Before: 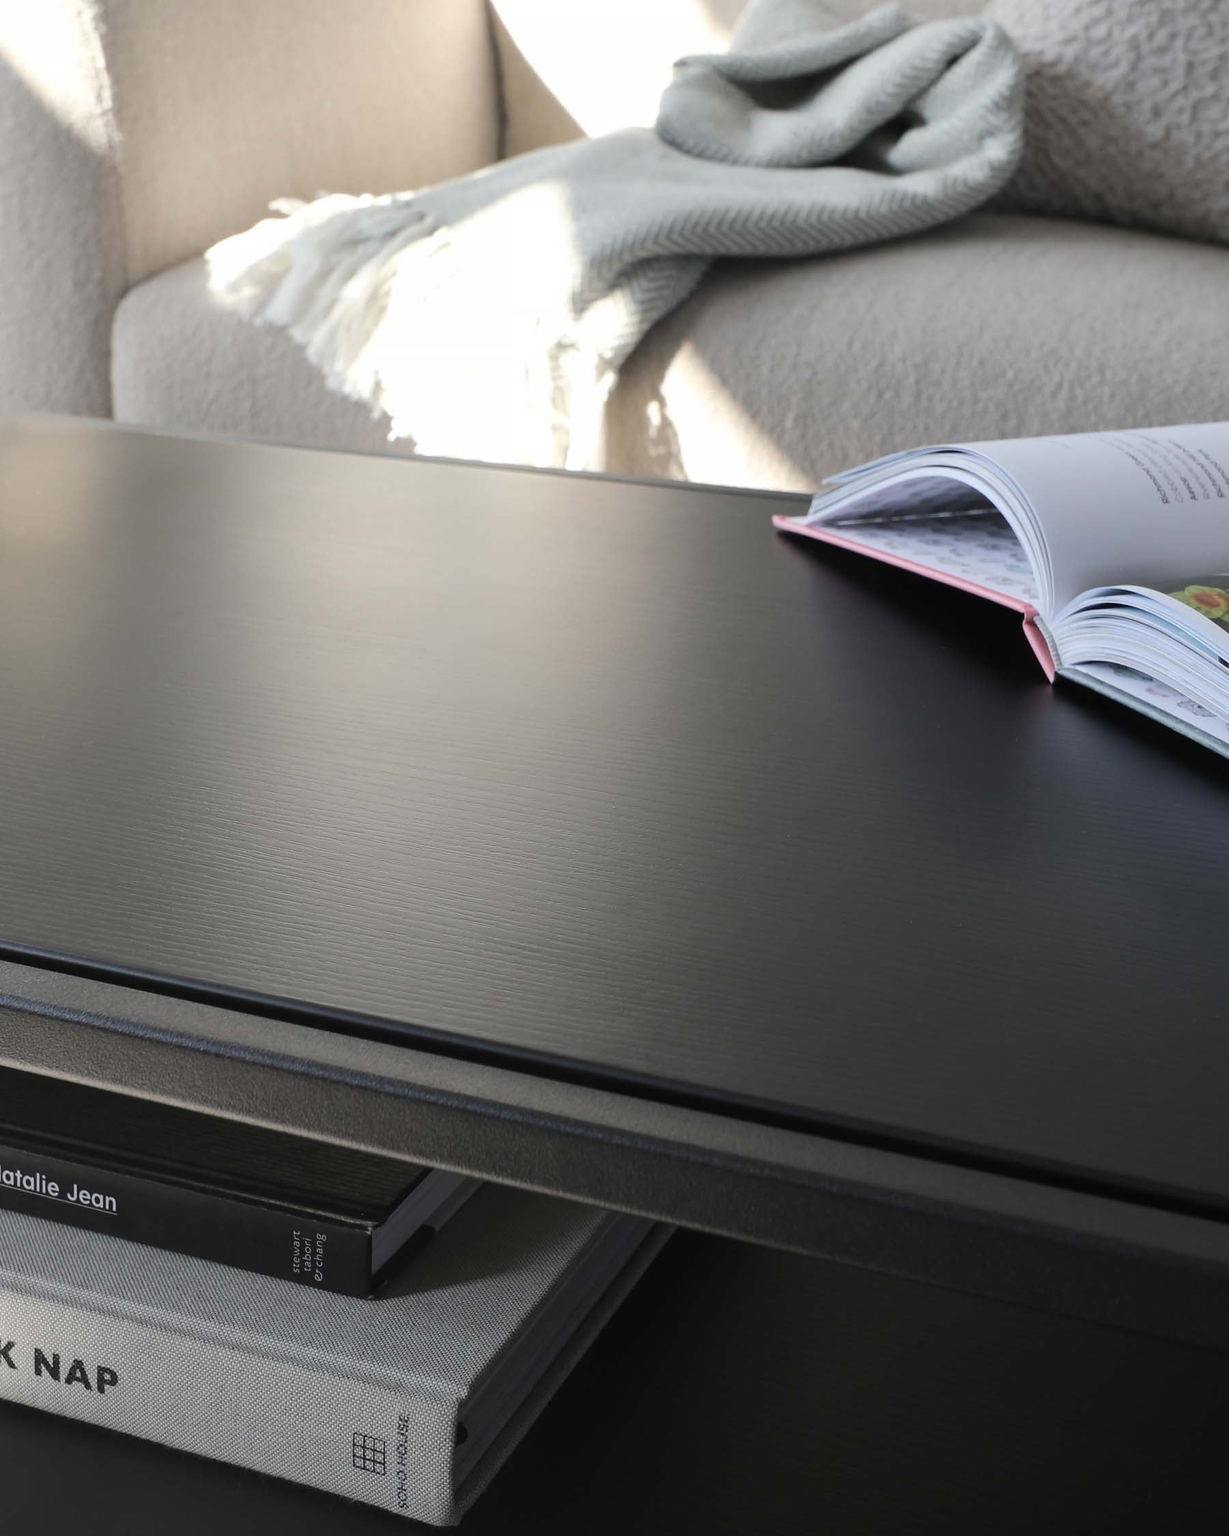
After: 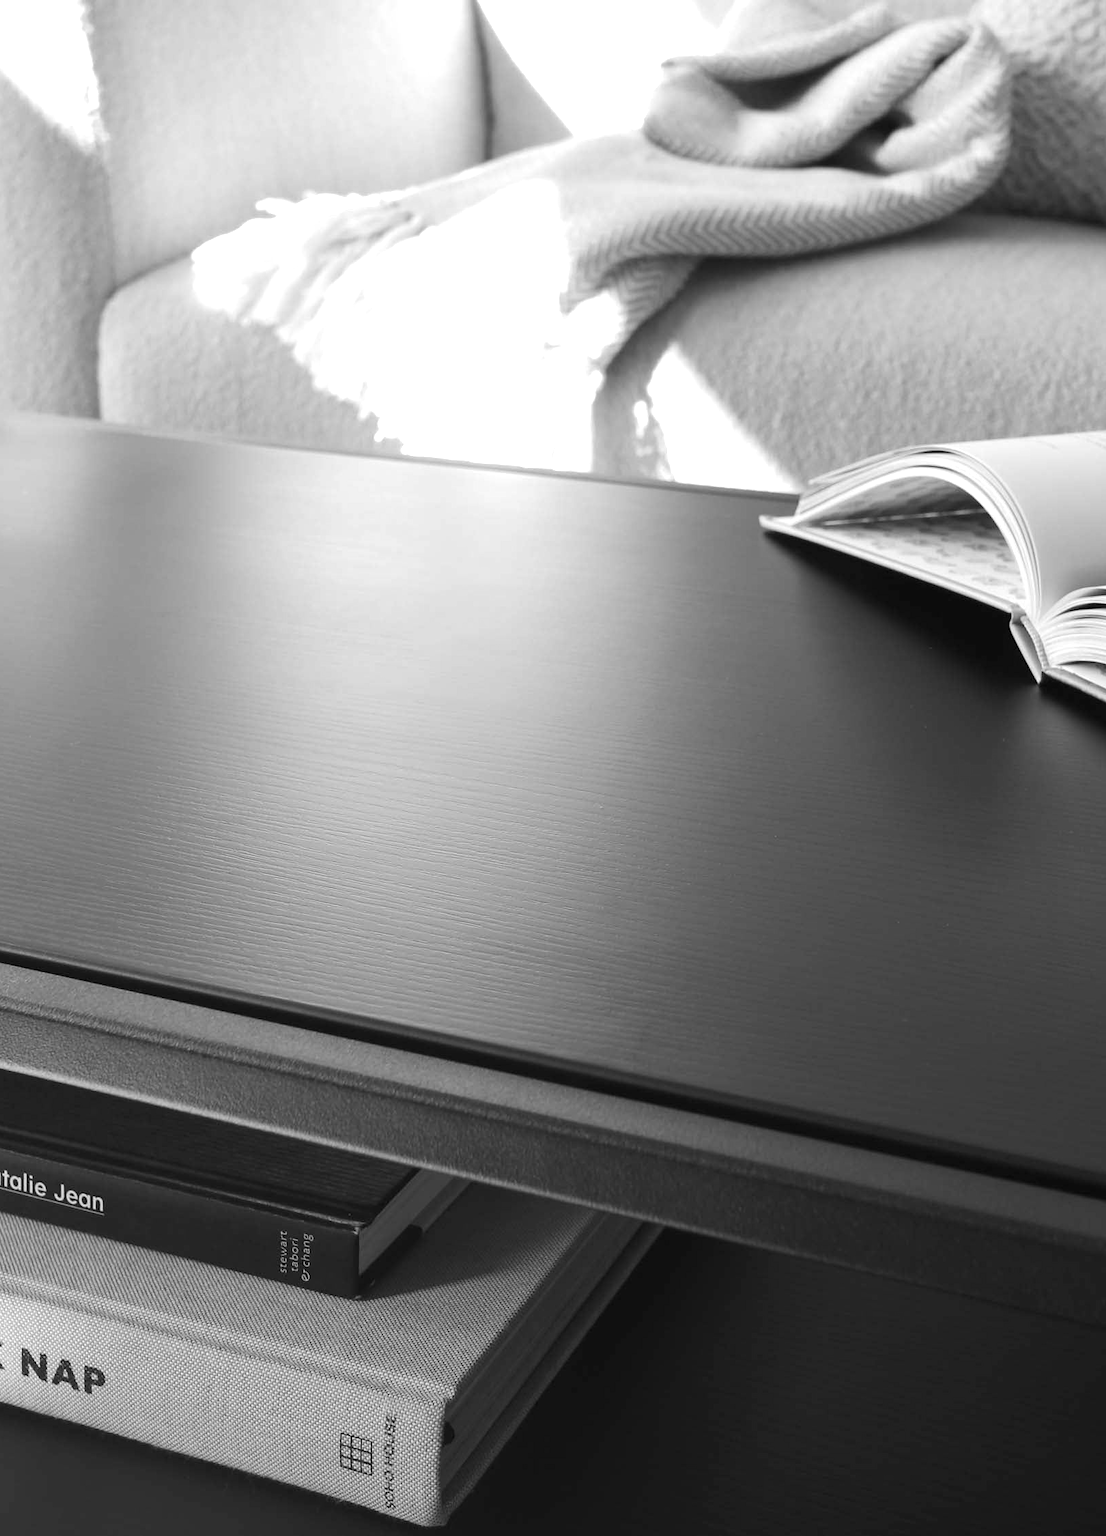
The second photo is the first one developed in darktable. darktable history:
exposure: exposure 0.6 EV, compensate highlight preservation false
monochrome: a 16.01, b -2.65, highlights 0.52
crop and rotate: left 1.088%, right 8.807%
